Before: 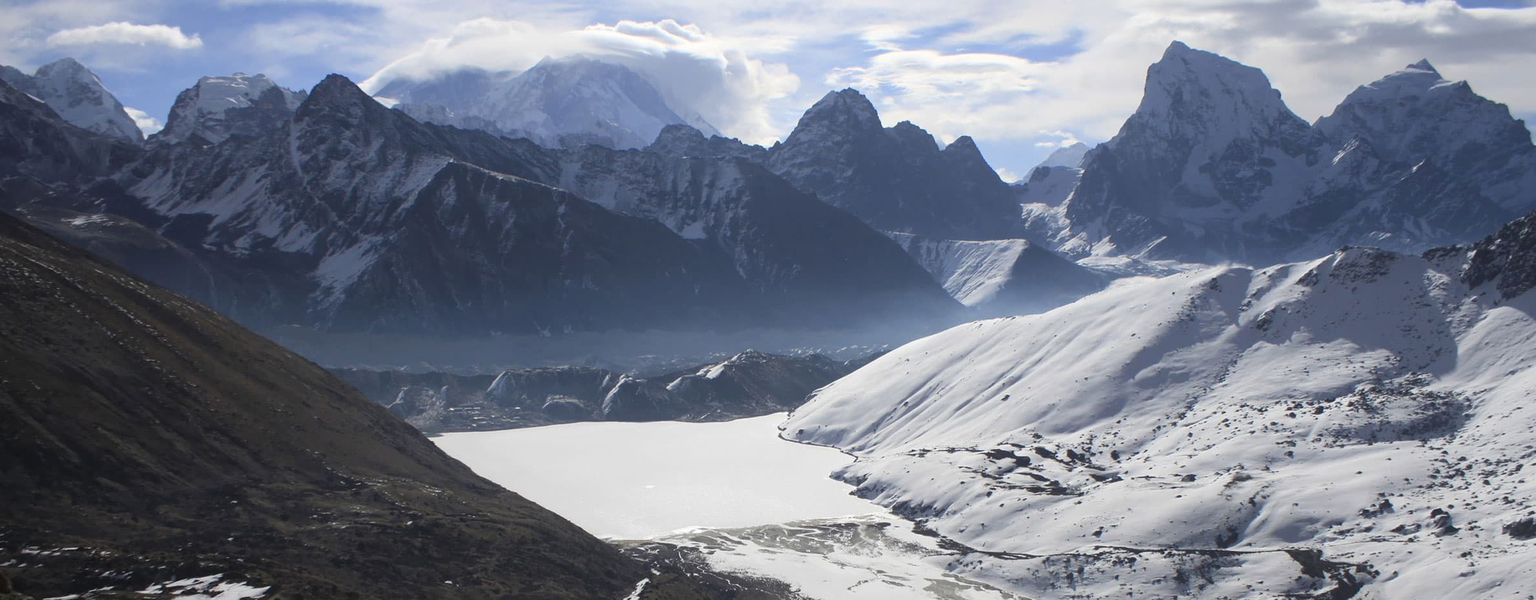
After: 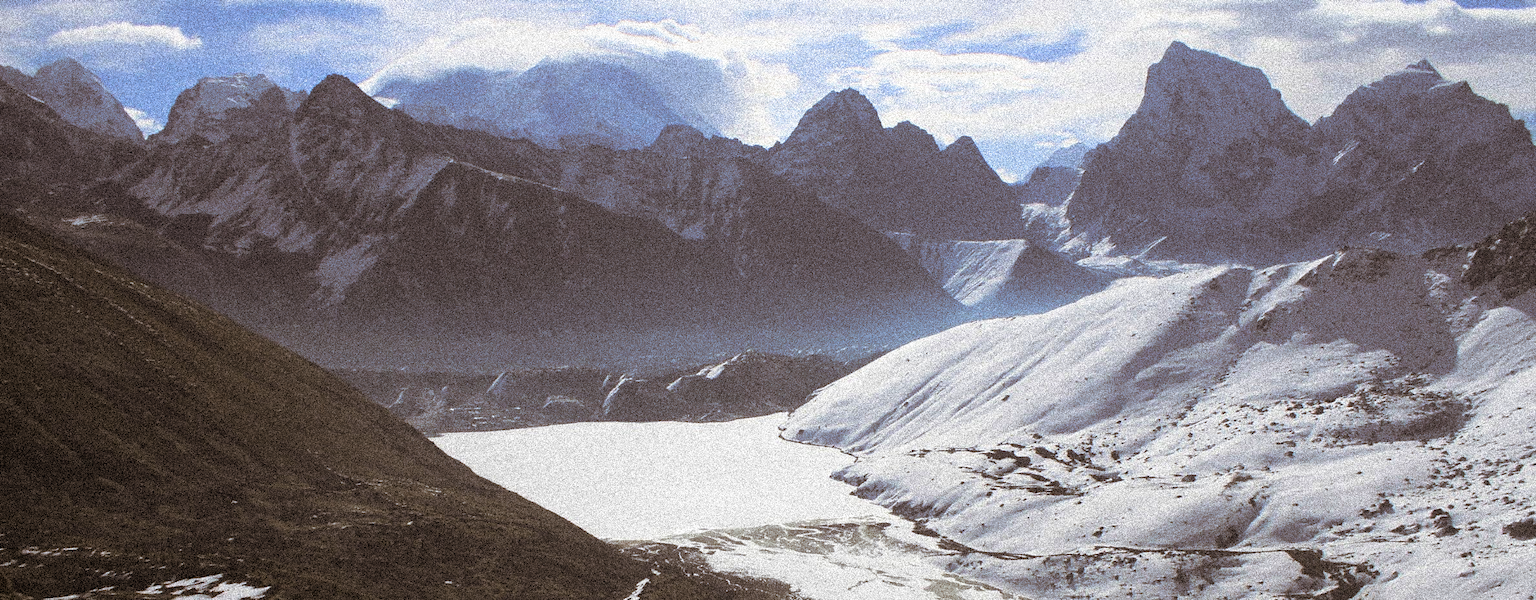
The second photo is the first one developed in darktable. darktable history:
exposure: black level correction 0.001, exposure 0.14 EV, compensate highlight preservation false
split-toning: shadows › hue 32.4°, shadows › saturation 0.51, highlights › hue 180°, highlights › saturation 0, balance -60.17, compress 55.19%
velvia: on, module defaults
grain: coarseness 3.75 ISO, strength 100%, mid-tones bias 0%
